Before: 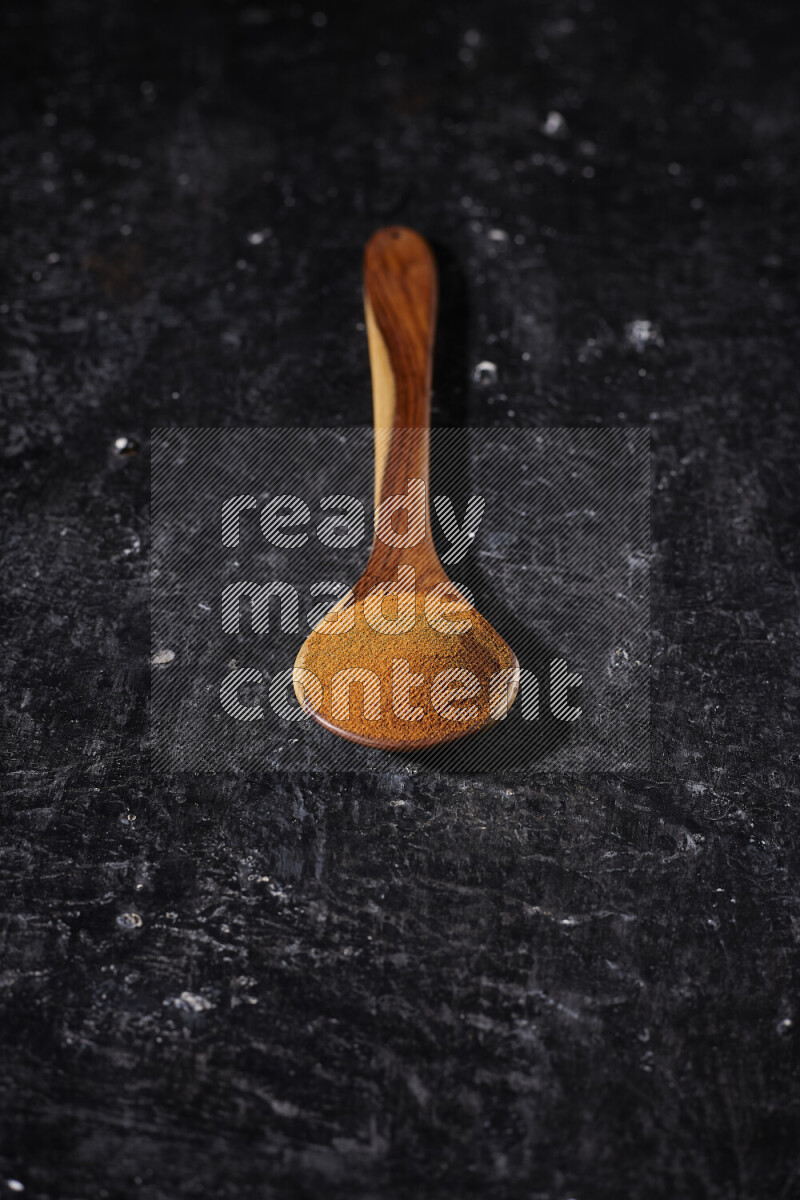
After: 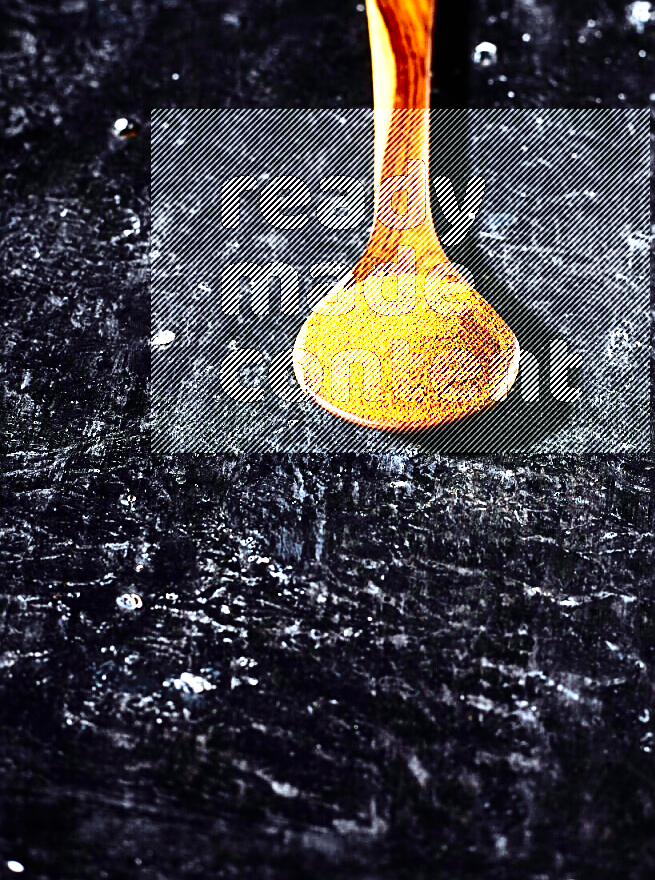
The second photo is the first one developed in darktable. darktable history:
crop: top 26.647%, right 18.025%
contrast brightness saturation: contrast 0.197, brightness -0.112, saturation 0.096
sharpen: on, module defaults
base curve: curves: ch0 [(0, 0) (0.028, 0.03) (0.121, 0.232) (0.46, 0.748) (0.859, 0.968) (1, 1)], preserve colors none
exposure: black level correction 0, exposure 1.472 EV, compensate highlight preservation false
color balance rgb: highlights gain › luminance 15.108%, highlights gain › chroma 3.892%, highlights gain › hue 212.18°, linear chroma grading › global chroma 9.132%, perceptual saturation grading › global saturation 0.809%, perceptual brilliance grading › global brilliance 15.79%, perceptual brilliance grading › shadows -35.675%, global vibrance 25.309%
